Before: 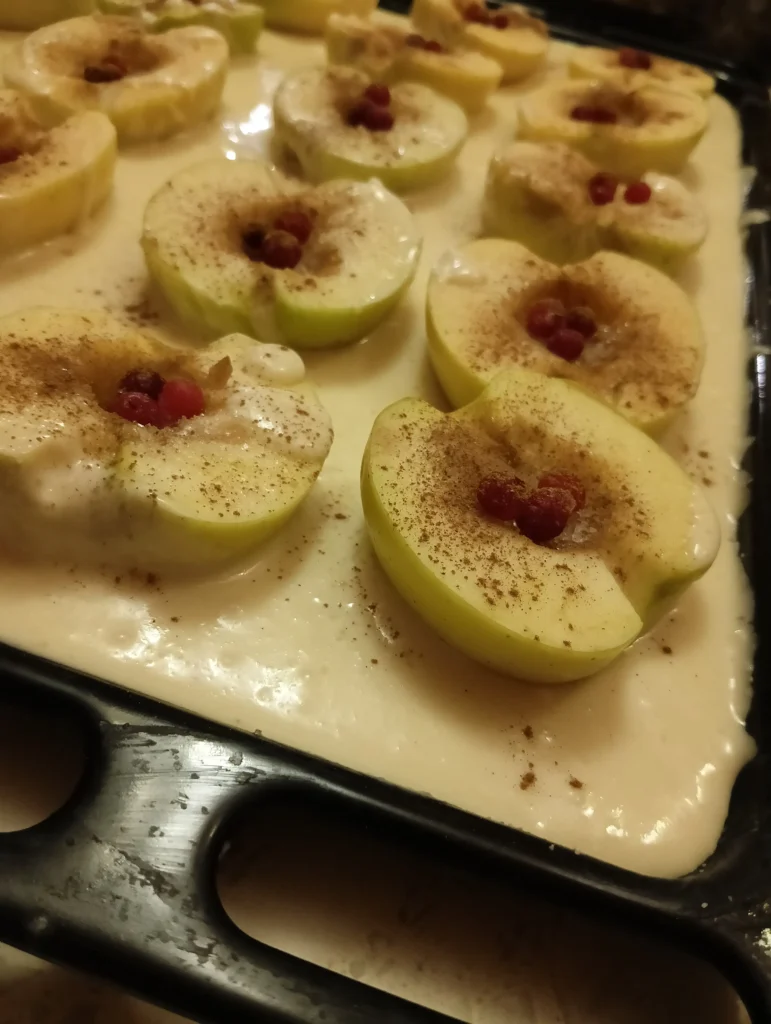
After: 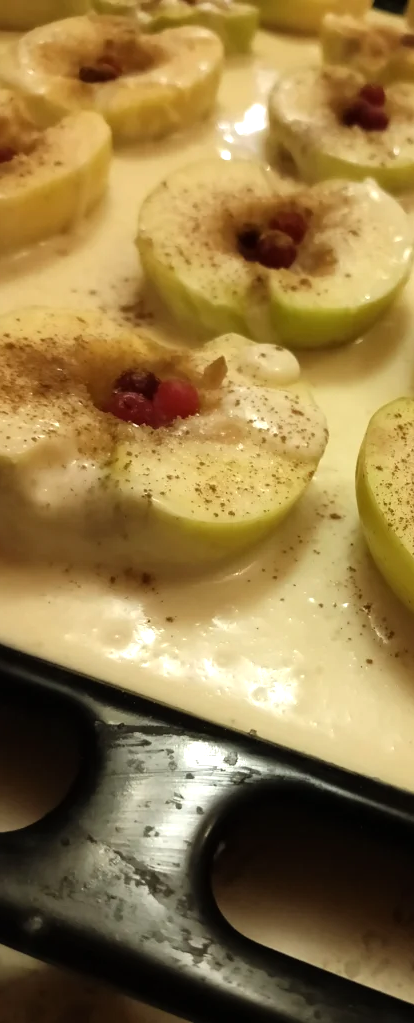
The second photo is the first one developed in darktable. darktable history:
crop: left 0.719%, right 45.474%, bottom 0.087%
tone equalizer: -8 EV -0.377 EV, -7 EV -0.394 EV, -6 EV -0.362 EV, -5 EV -0.193 EV, -3 EV 0.213 EV, -2 EV 0.323 EV, -1 EV 0.399 EV, +0 EV 0.407 EV
